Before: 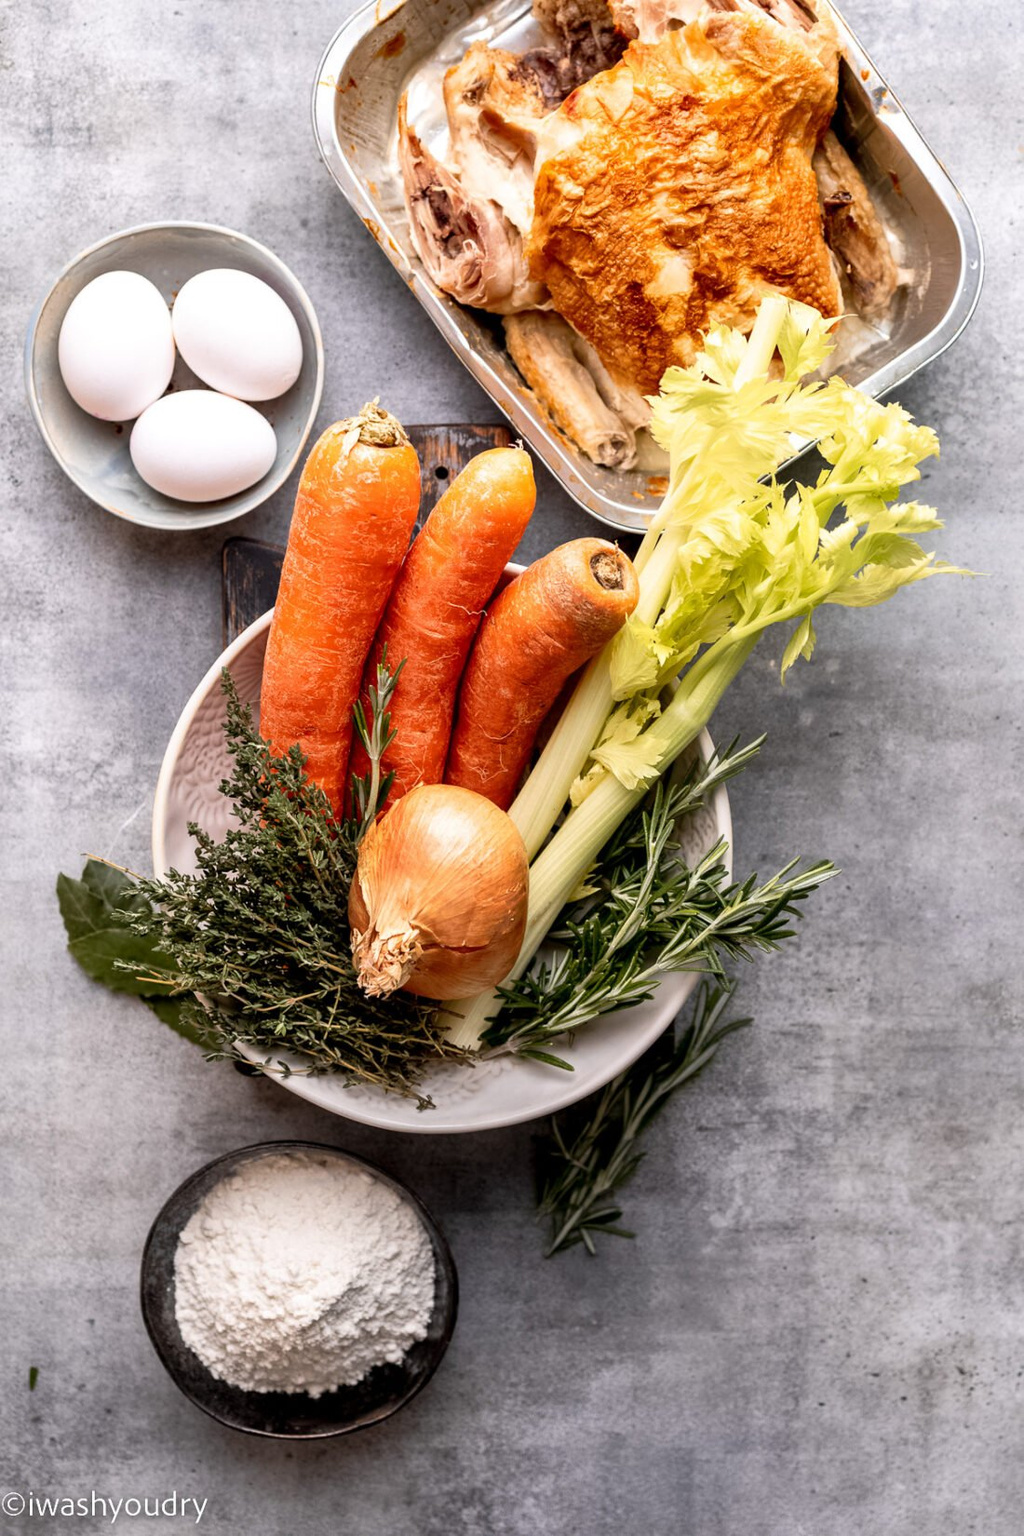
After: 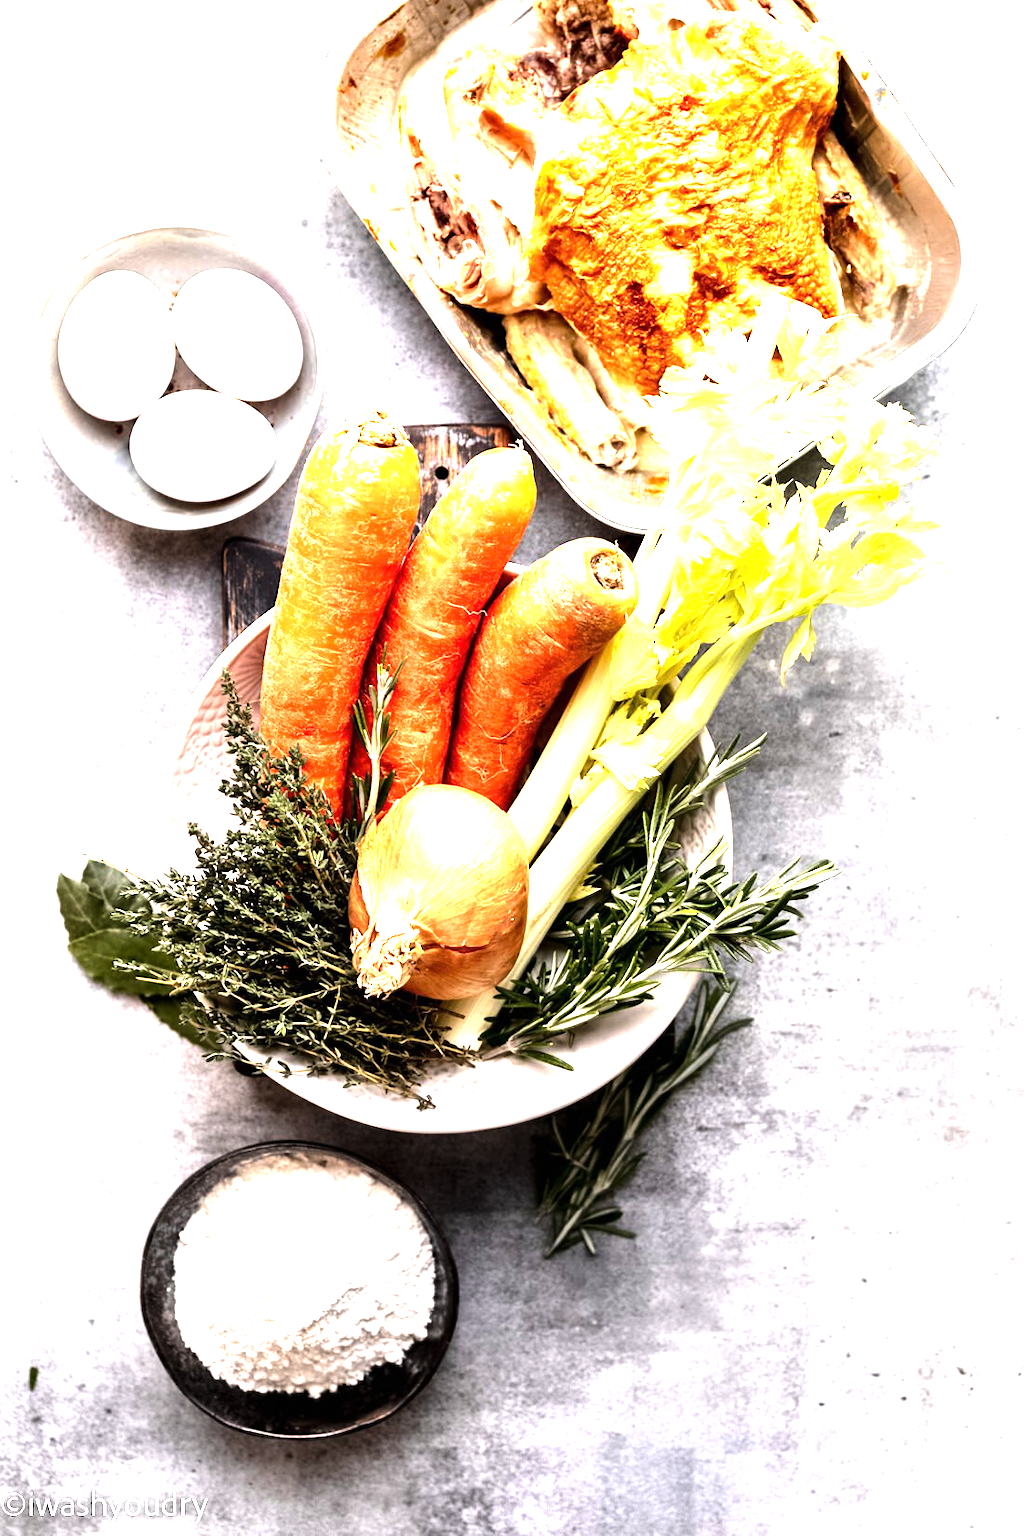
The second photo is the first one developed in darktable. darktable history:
exposure: black level correction 0, exposure 1.001 EV, compensate highlight preservation false
tone equalizer: -8 EV -1.08 EV, -7 EV -1.05 EV, -6 EV -0.883 EV, -5 EV -0.614 EV, -3 EV 0.545 EV, -2 EV 0.865 EV, -1 EV 0.992 EV, +0 EV 1.08 EV, edges refinement/feathering 500, mask exposure compensation -1.57 EV, preserve details no
